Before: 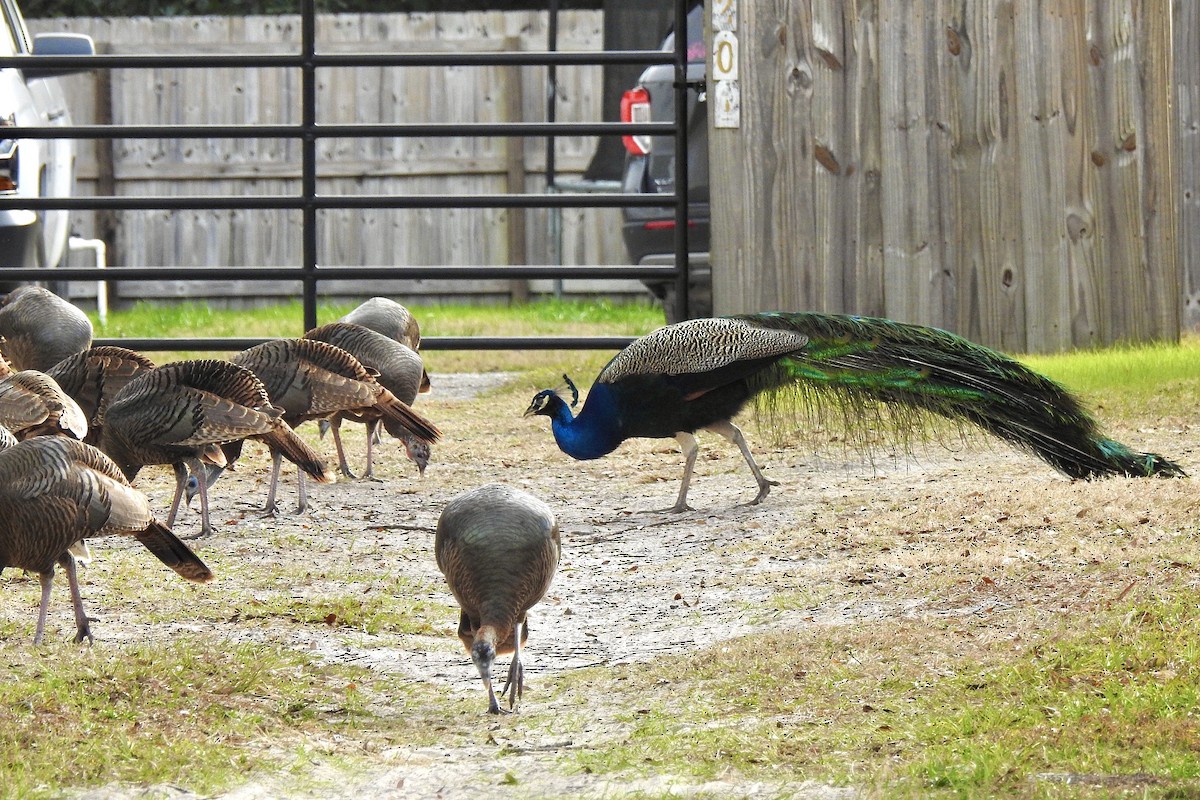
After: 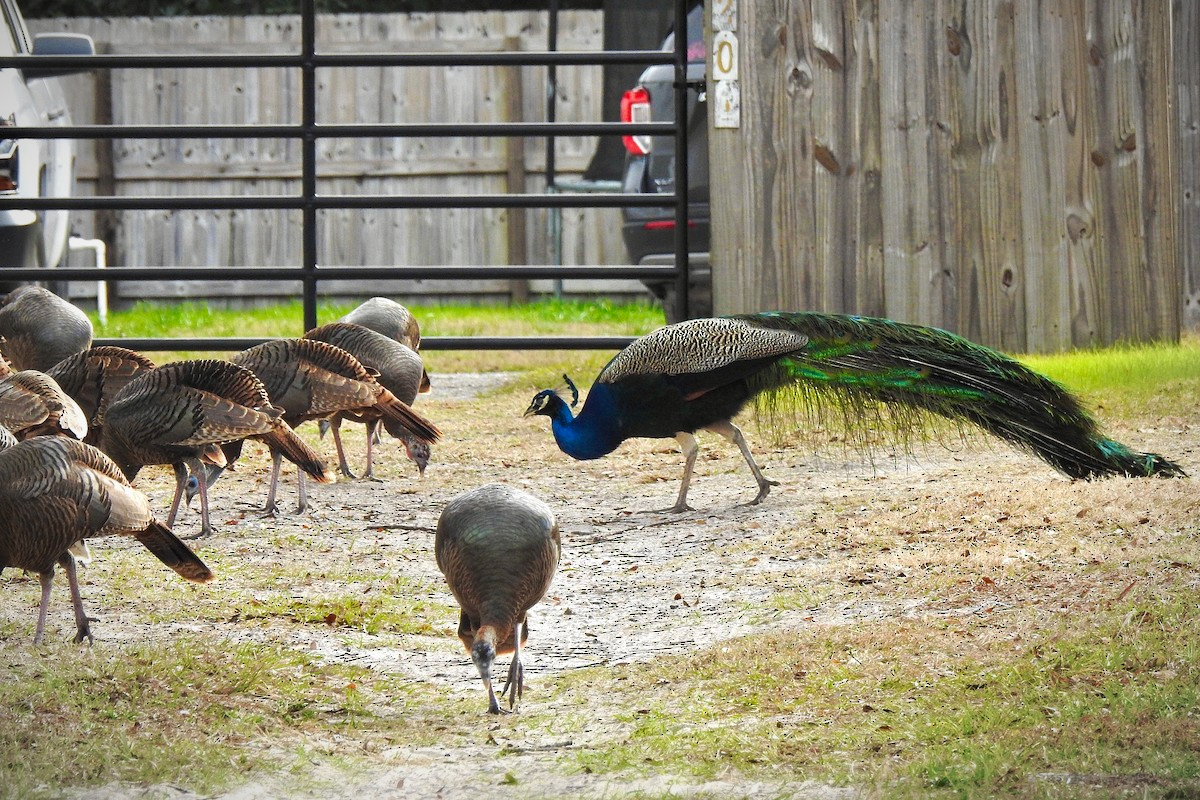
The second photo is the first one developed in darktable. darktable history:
tone curve: curves: ch0 [(0, 0) (0.003, 0.003) (0.011, 0.01) (0.025, 0.023) (0.044, 0.042) (0.069, 0.065) (0.1, 0.094) (0.136, 0.128) (0.177, 0.167) (0.224, 0.211) (0.277, 0.261) (0.335, 0.315) (0.399, 0.375) (0.468, 0.441) (0.543, 0.543) (0.623, 0.623) (0.709, 0.709) (0.801, 0.801) (0.898, 0.898) (1, 1)], preserve colors none
vignetting: fall-off radius 60%, automatic ratio true
